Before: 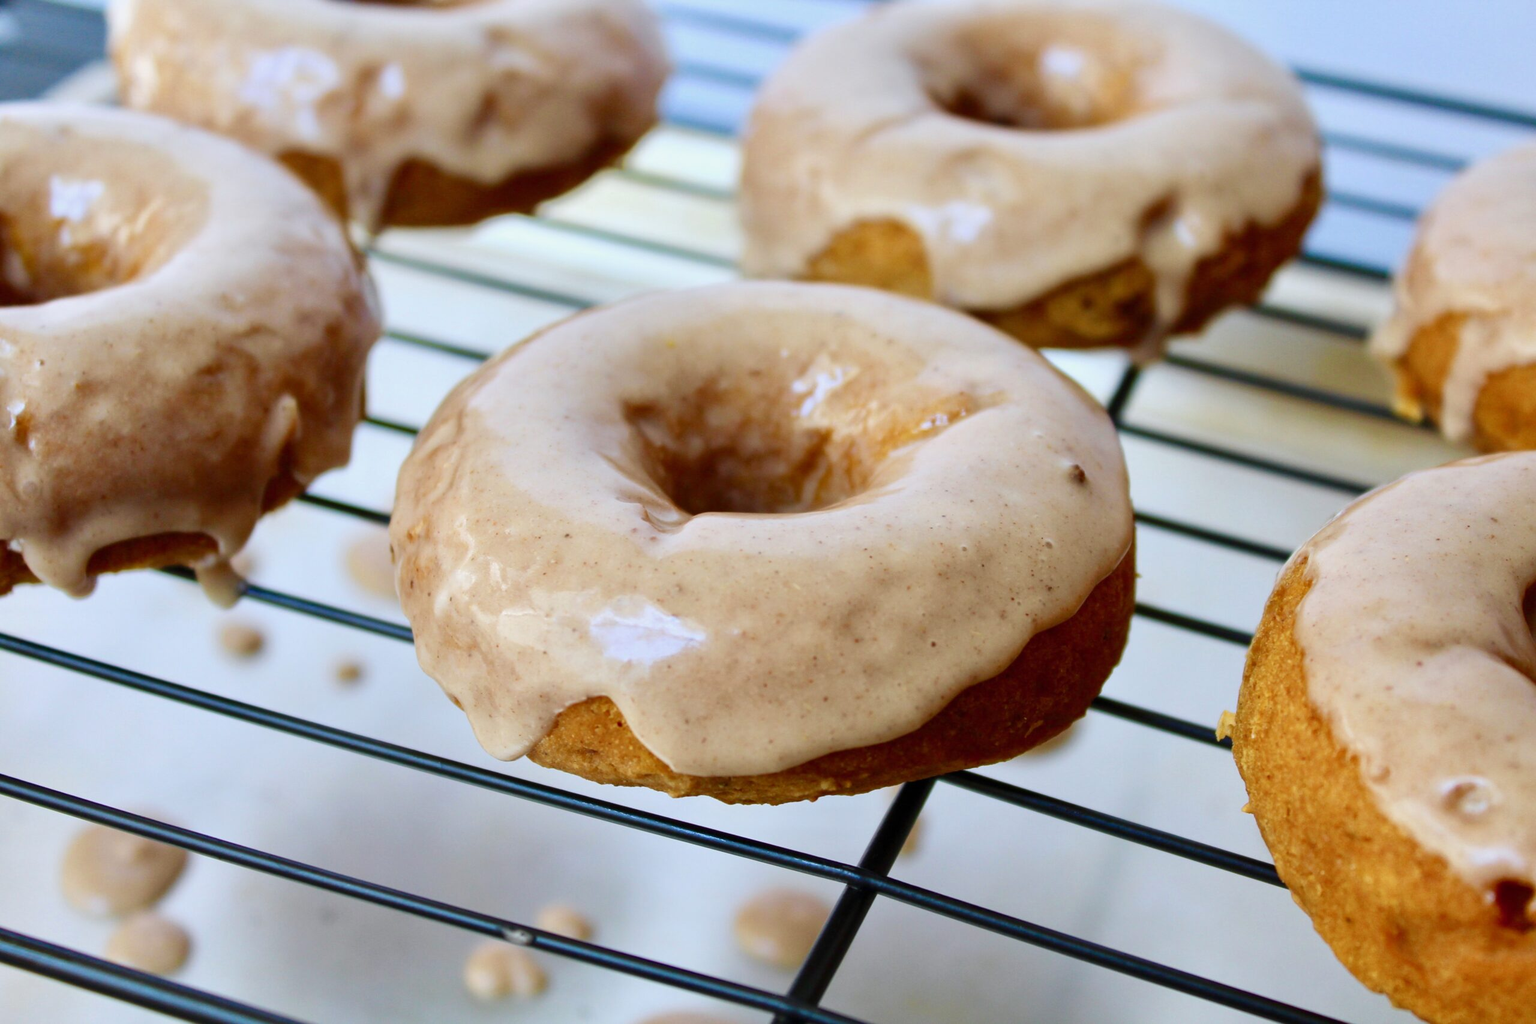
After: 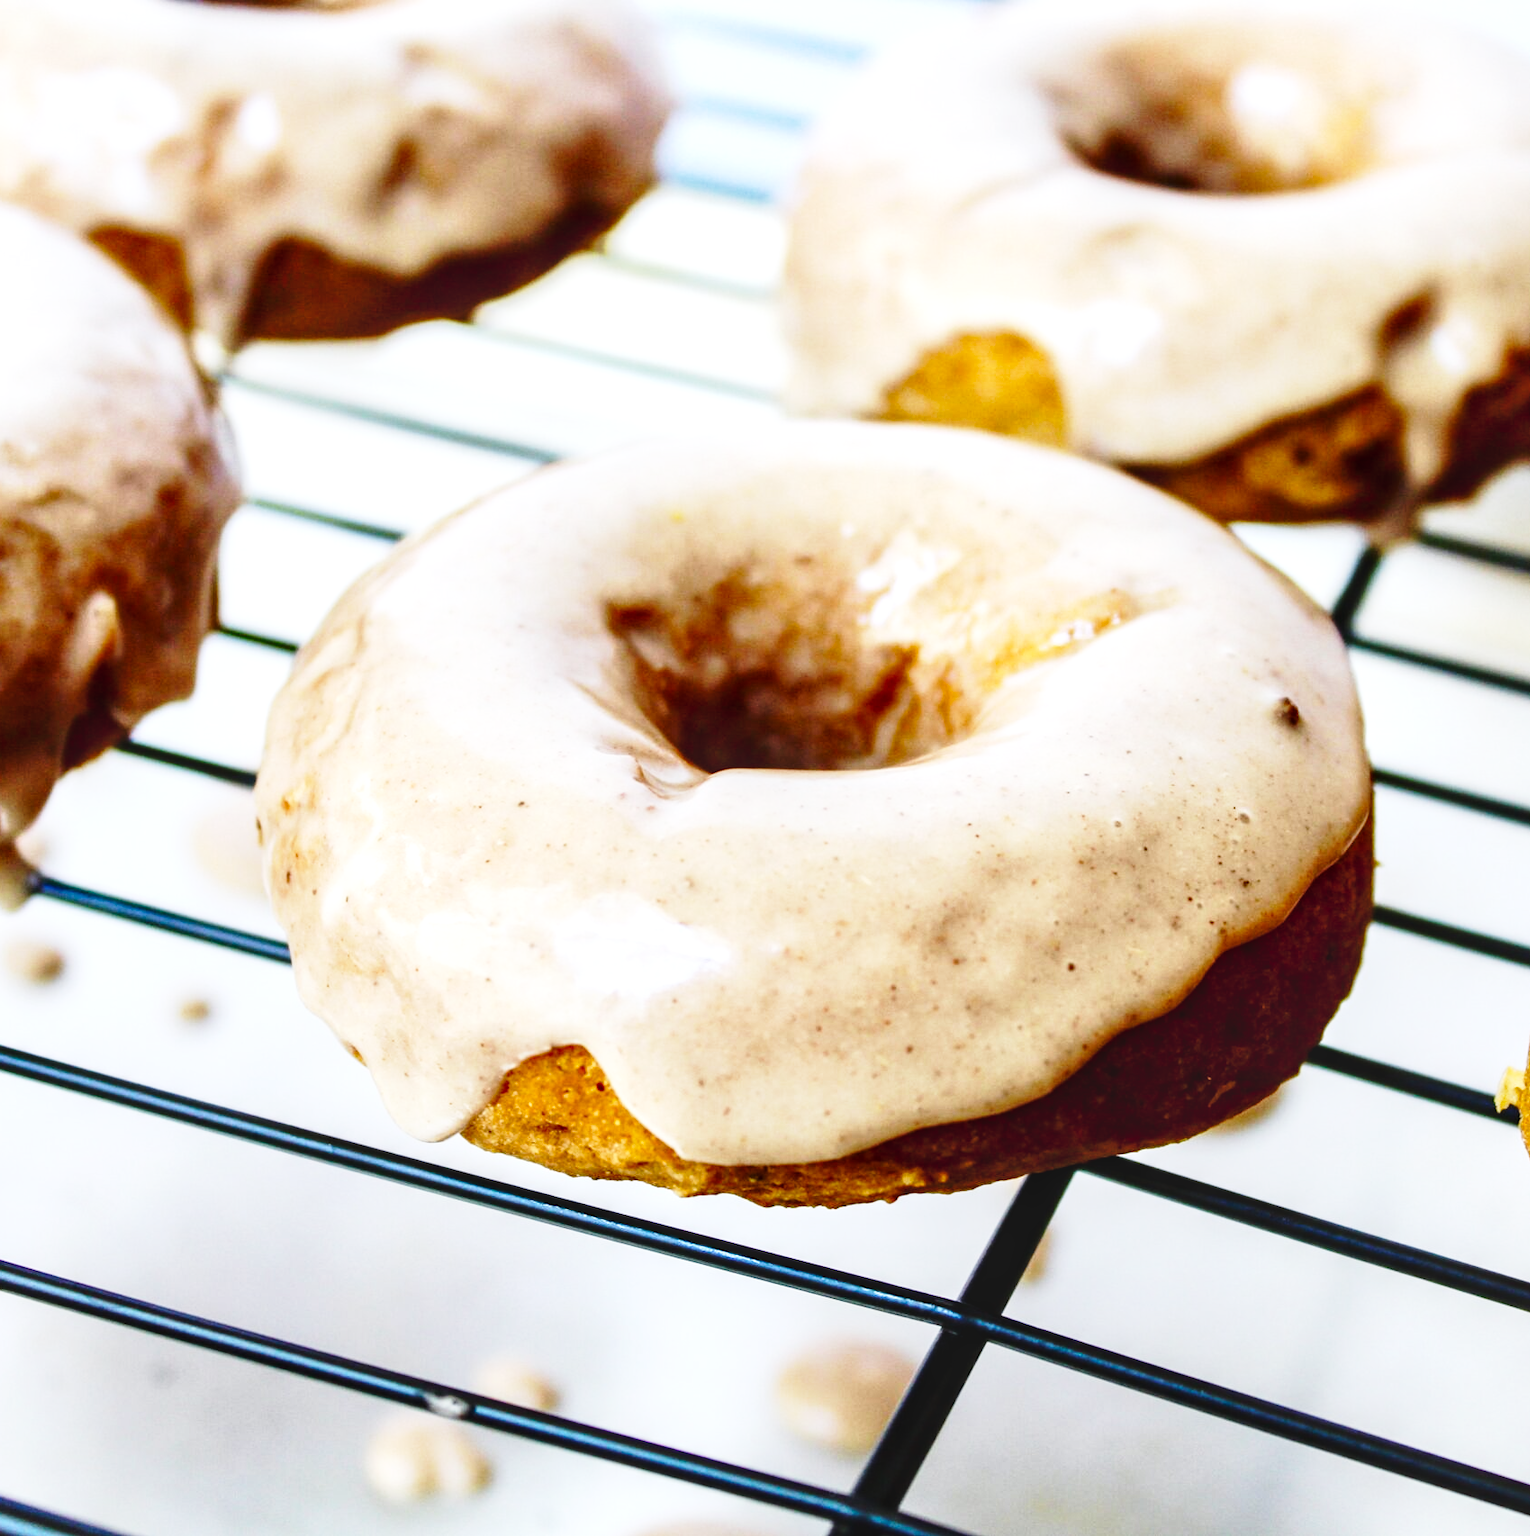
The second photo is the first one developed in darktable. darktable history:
crop and rotate: left 14.33%, right 19.258%
tone equalizer: -8 EV -0.784 EV, -7 EV -0.711 EV, -6 EV -0.629 EV, -5 EV -0.378 EV, -3 EV 0.369 EV, -2 EV 0.6 EV, -1 EV 0.7 EV, +0 EV 0.774 EV, edges refinement/feathering 500, mask exposure compensation -1.57 EV, preserve details no
base curve: curves: ch0 [(0, 0) (0.028, 0.03) (0.121, 0.232) (0.46, 0.748) (0.859, 0.968) (1, 1)], preserve colors none
local contrast: on, module defaults
